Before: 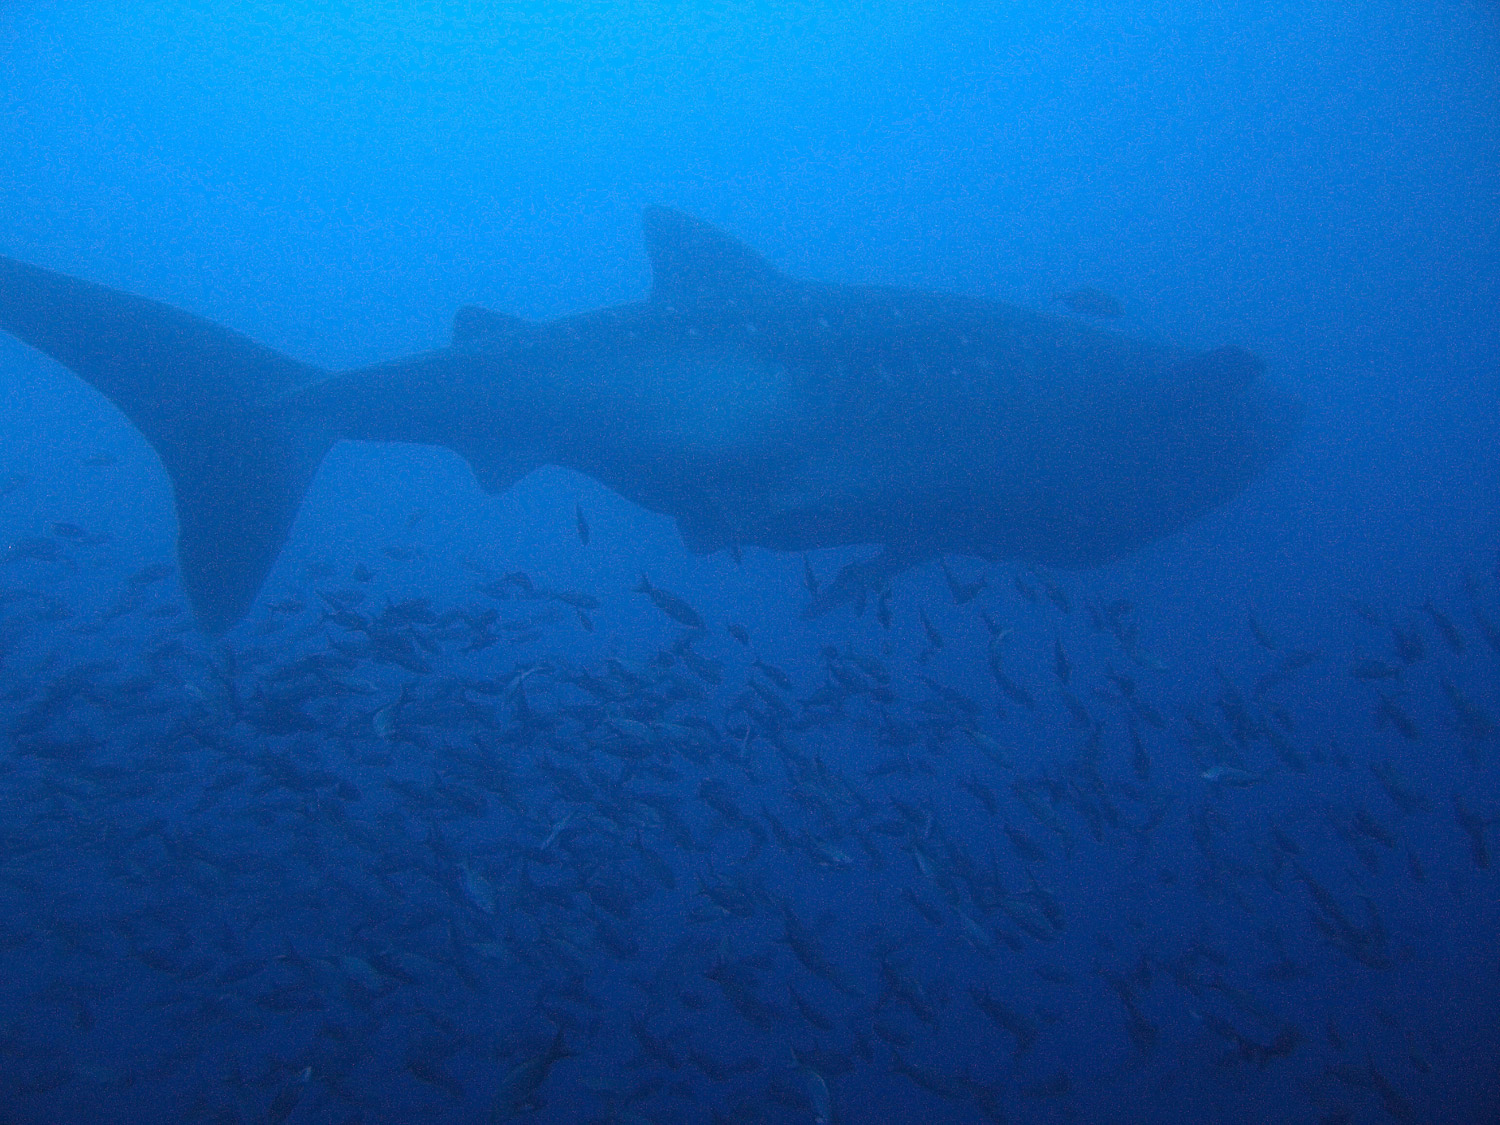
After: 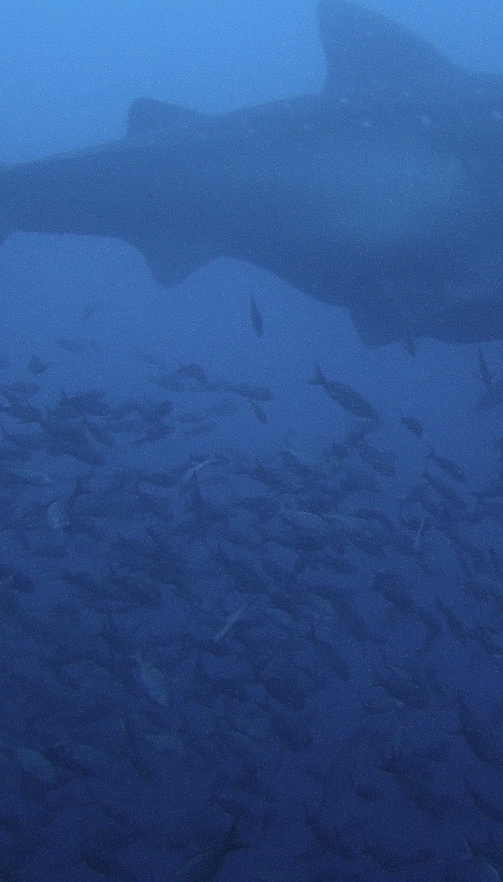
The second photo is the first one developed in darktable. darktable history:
crop and rotate: left 21.77%, top 18.528%, right 44.676%, bottom 2.997%
contrast brightness saturation: contrast 0.06, brightness -0.01, saturation -0.23
